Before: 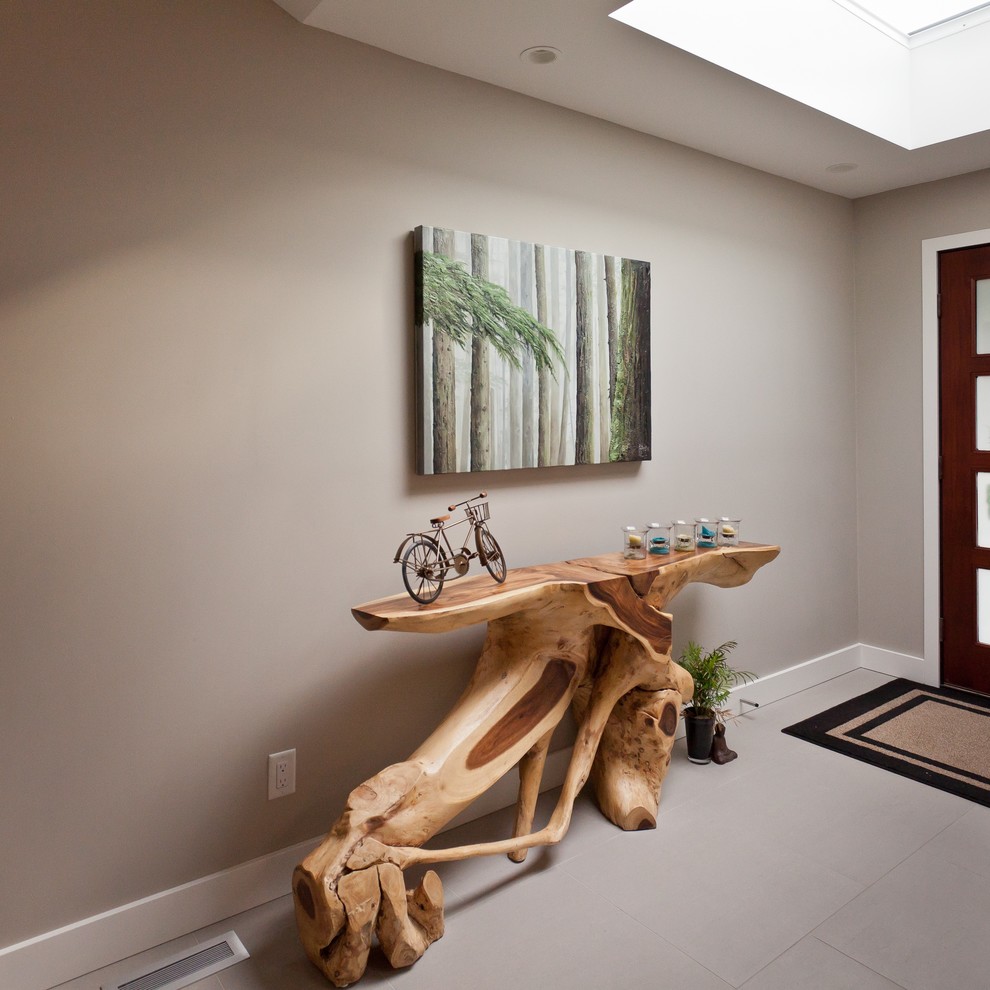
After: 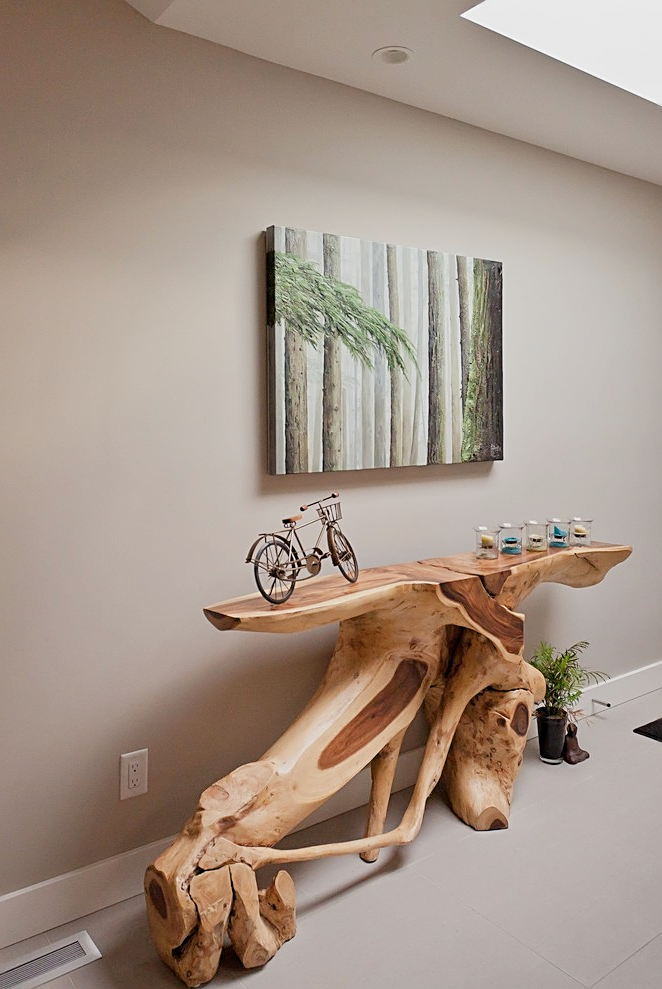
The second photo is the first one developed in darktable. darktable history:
crop and rotate: left 15.033%, right 18.084%
exposure: exposure 0.495 EV, compensate highlight preservation false
filmic rgb: middle gray luminance 18.28%, black relative exposure -10.45 EV, white relative exposure 3.4 EV, target black luminance 0%, hardness 6.01, latitude 98.38%, contrast 0.847, shadows ↔ highlights balance 0.64%
sharpen: on, module defaults
